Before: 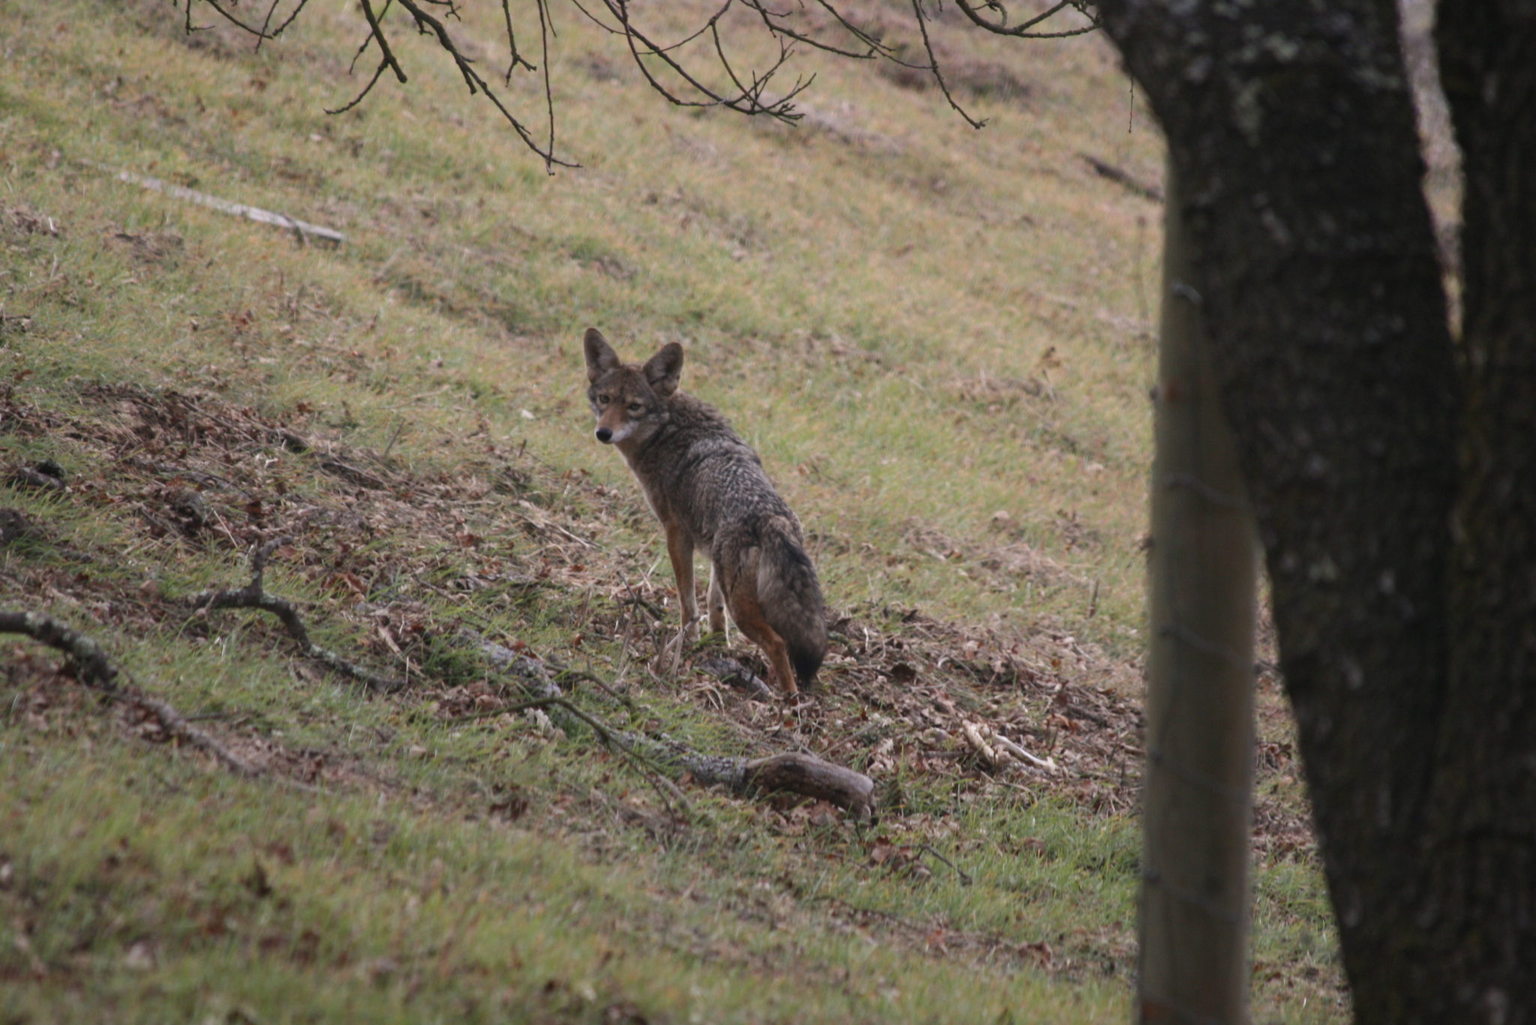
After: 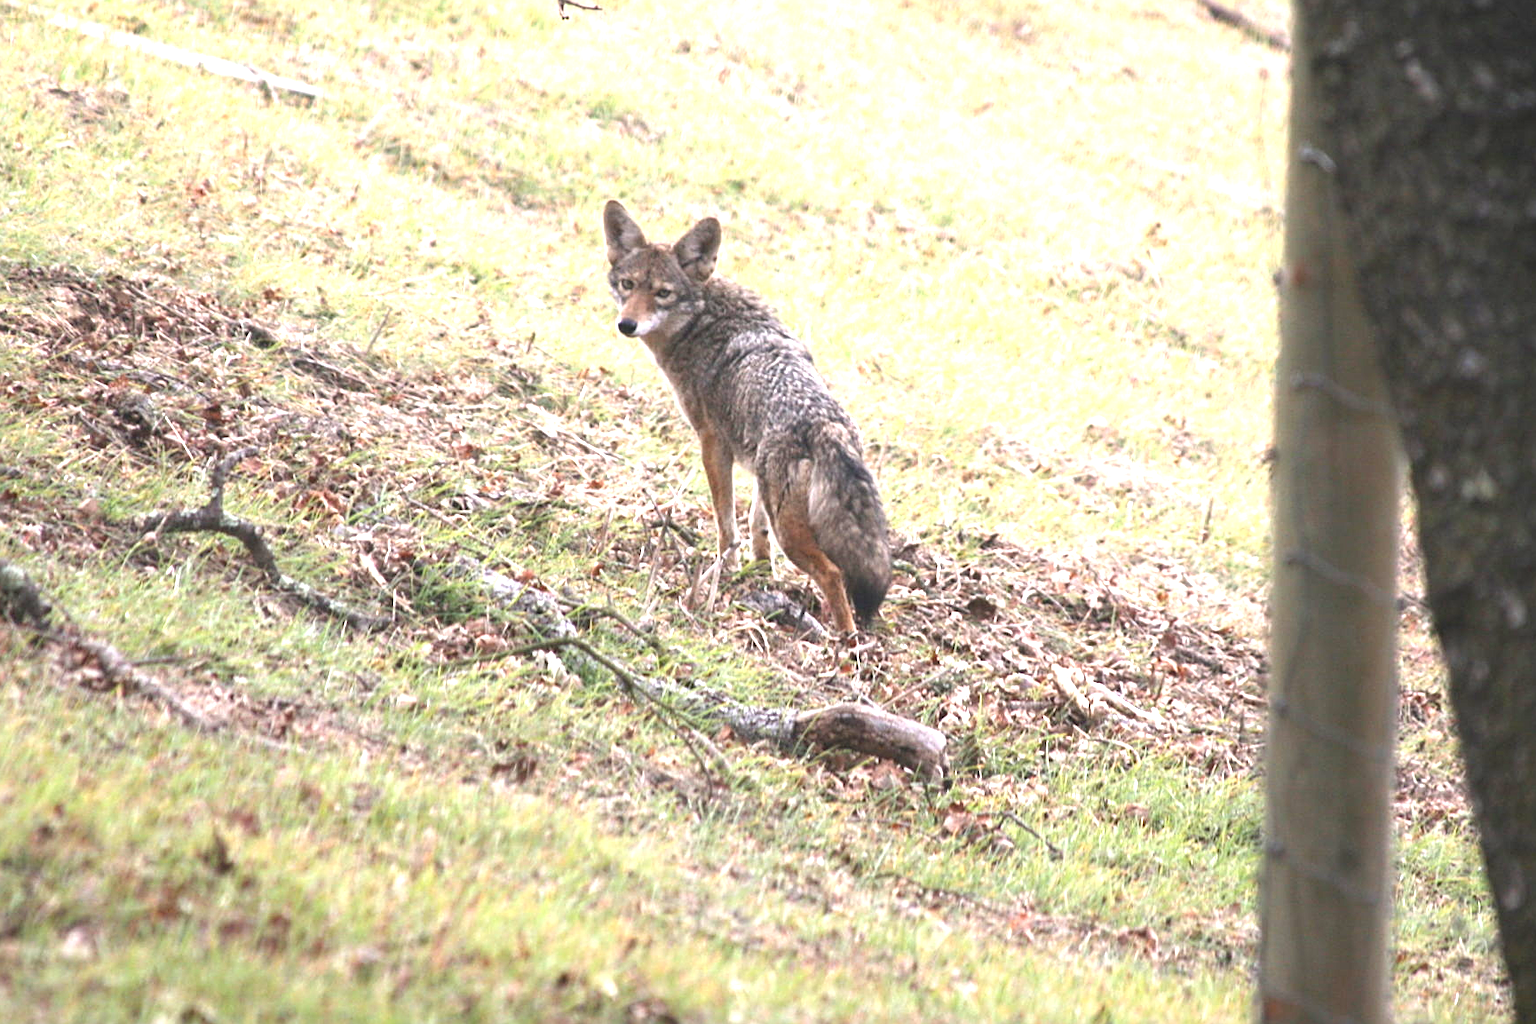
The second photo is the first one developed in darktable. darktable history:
exposure: exposure 2 EV, compensate highlight preservation false
crop and rotate: left 4.842%, top 15.51%, right 10.668%
sharpen: on, module defaults
